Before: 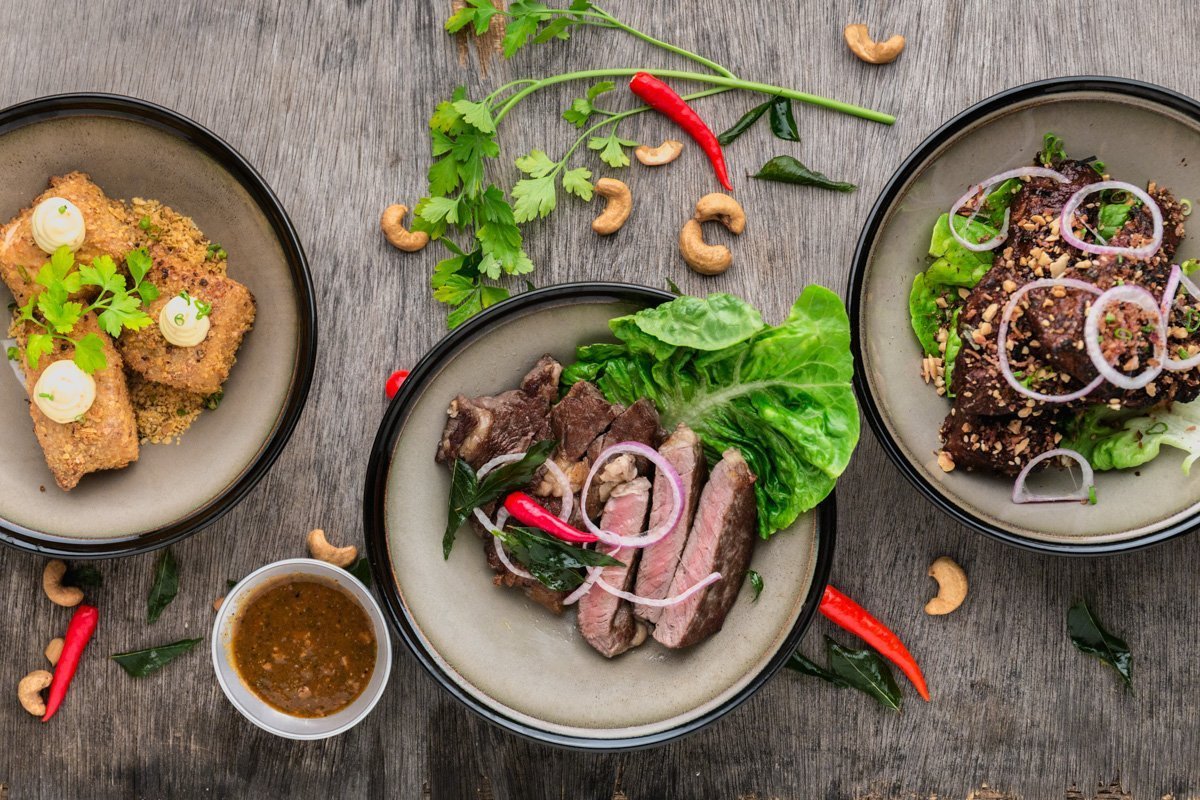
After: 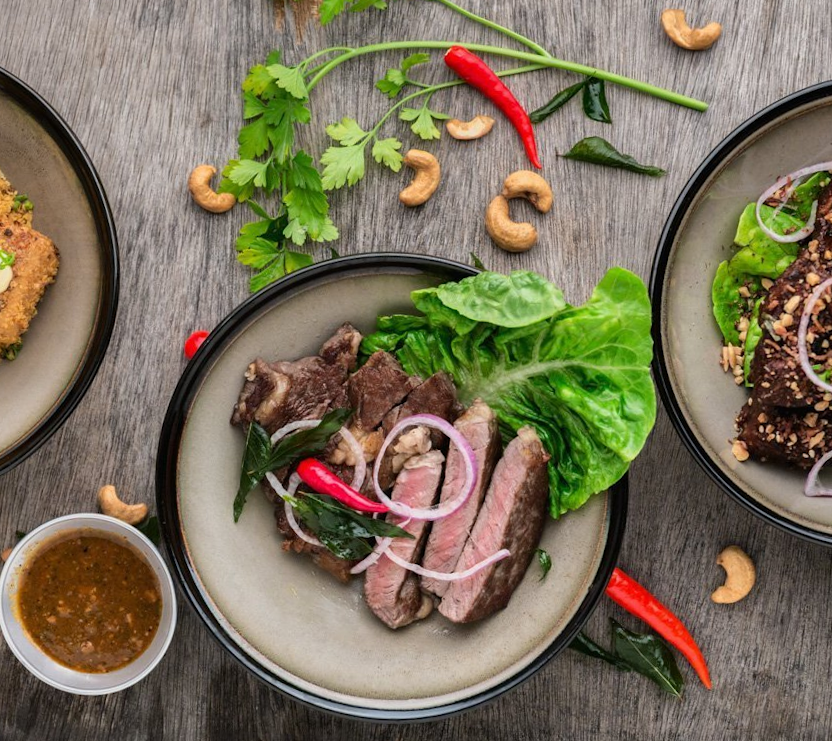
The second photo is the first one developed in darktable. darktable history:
crop and rotate: angle -3.03°, left 14.273%, top 0.02%, right 10.966%, bottom 0.048%
tone equalizer: on, module defaults
